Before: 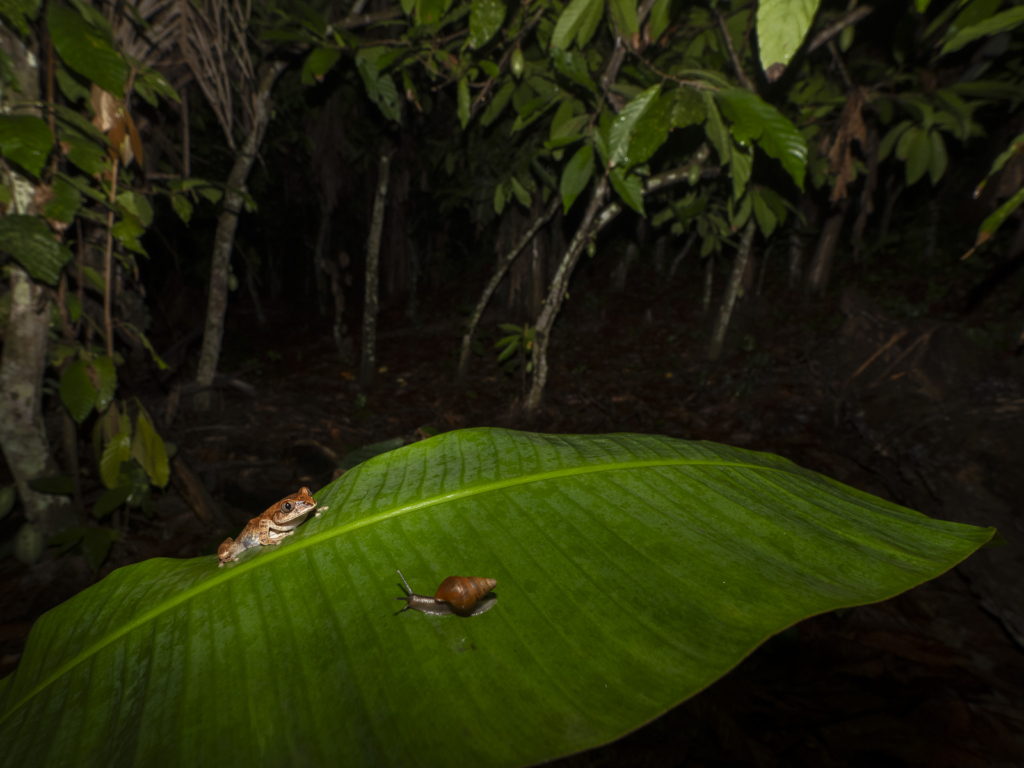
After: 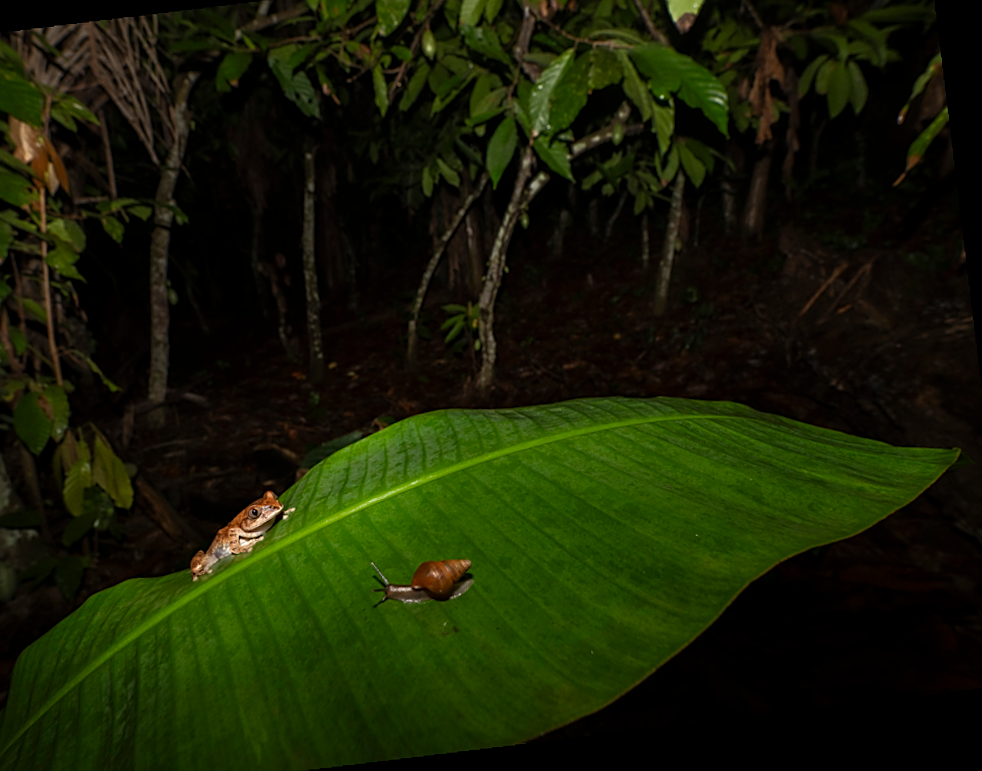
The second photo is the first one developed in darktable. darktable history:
crop and rotate: angle 1.96°, left 5.673%, top 5.673%
sharpen: on, module defaults
rotate and perspective: rotation -4.98°, automatic cropping off
